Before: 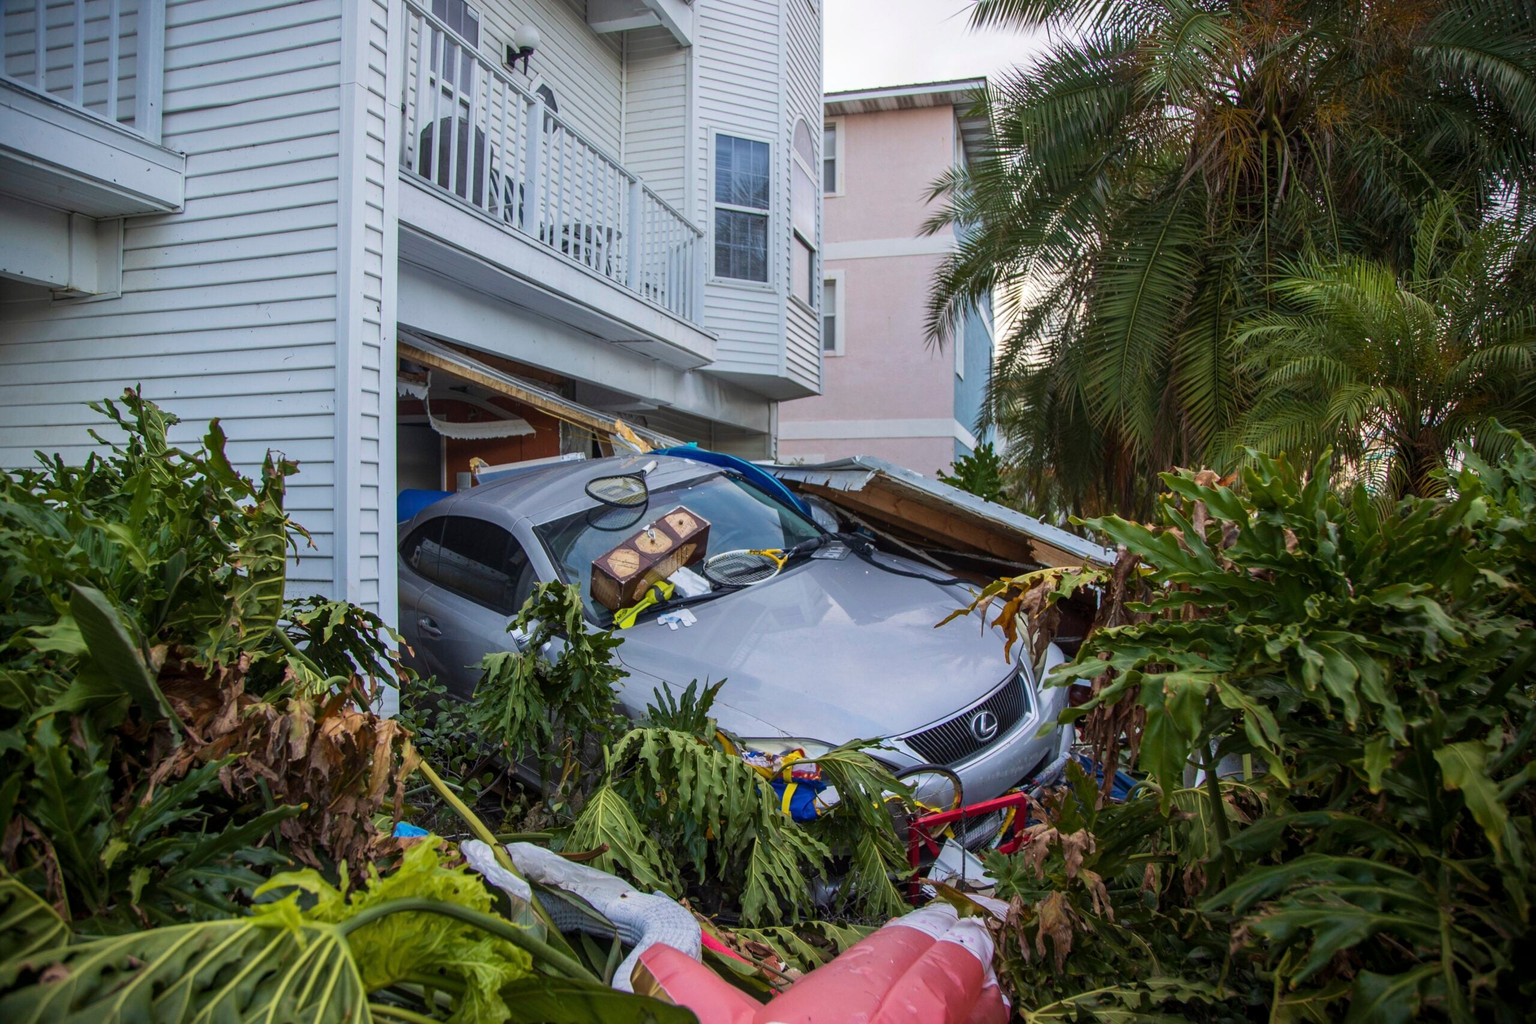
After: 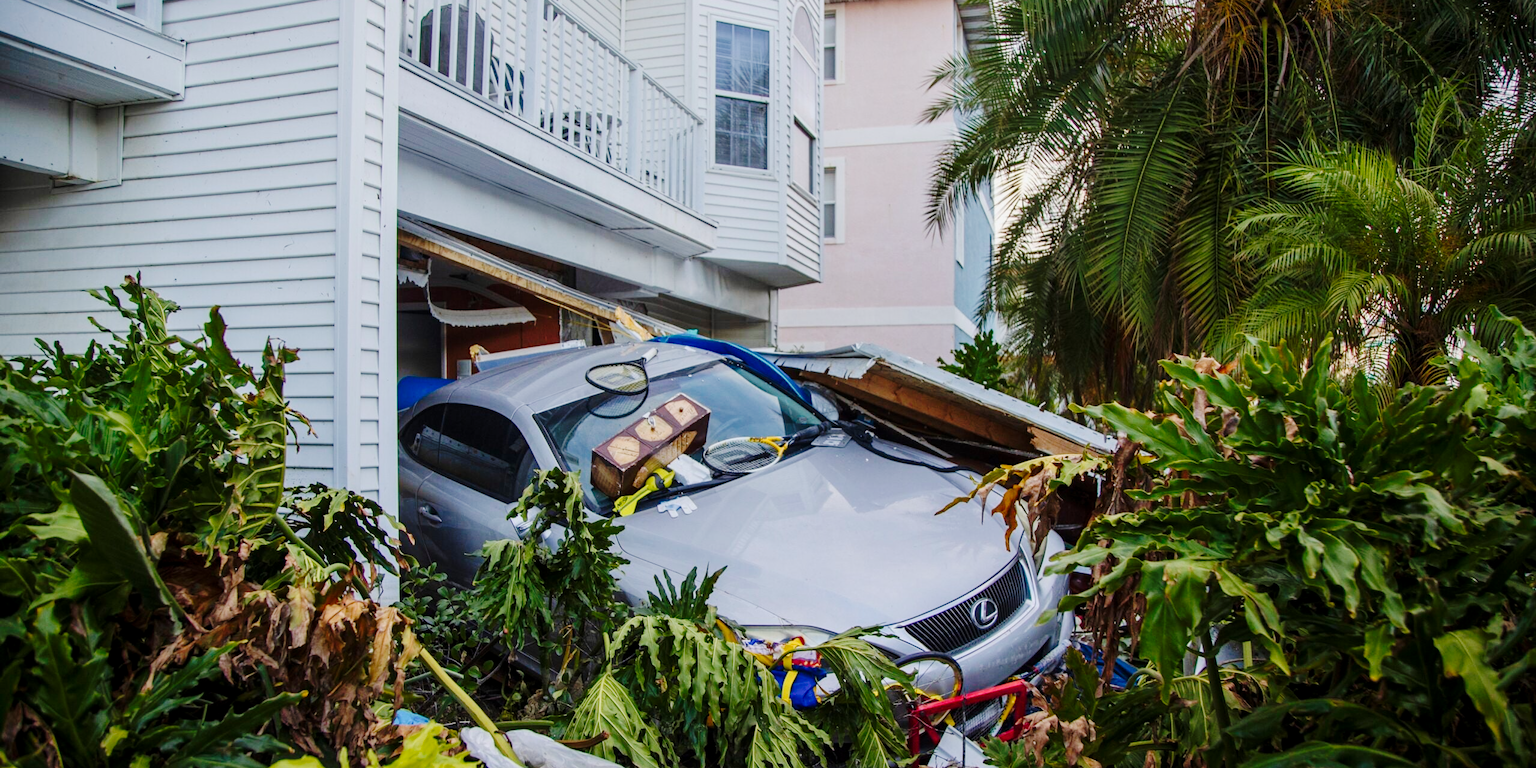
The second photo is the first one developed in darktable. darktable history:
tone curve: curves: ch0 [(0.014, 0) (0.13, 0.09) (0.227, 0.211) (0.33, 0.395) (0.494, 0.615) (0.662, 0.76) (0.795, 0.846) (1, 0.969)]; ch1 [(0, 0) (0.366, 0.367) (0.447, 0.416) (0.473, 0.484) (0.504, 0.502) (0.525, 0.518) (0.564, 0.601) (0.634, 0.66) (0.746, 0.804) (1, 1)]; ch2 [(0, 0) (0.333, 0.346) (0.375, 0.375) (0.424, 0.43) (0.476, 0.498) (0.496, 0.505) (0.517, 0.522) (0.548, 0.548) (0.579, 0.618) (0.651, 0.674) (0.688, 0.728) (1, 1)], preserve colors none
crop: top 11.044%, bottom 13.931%
